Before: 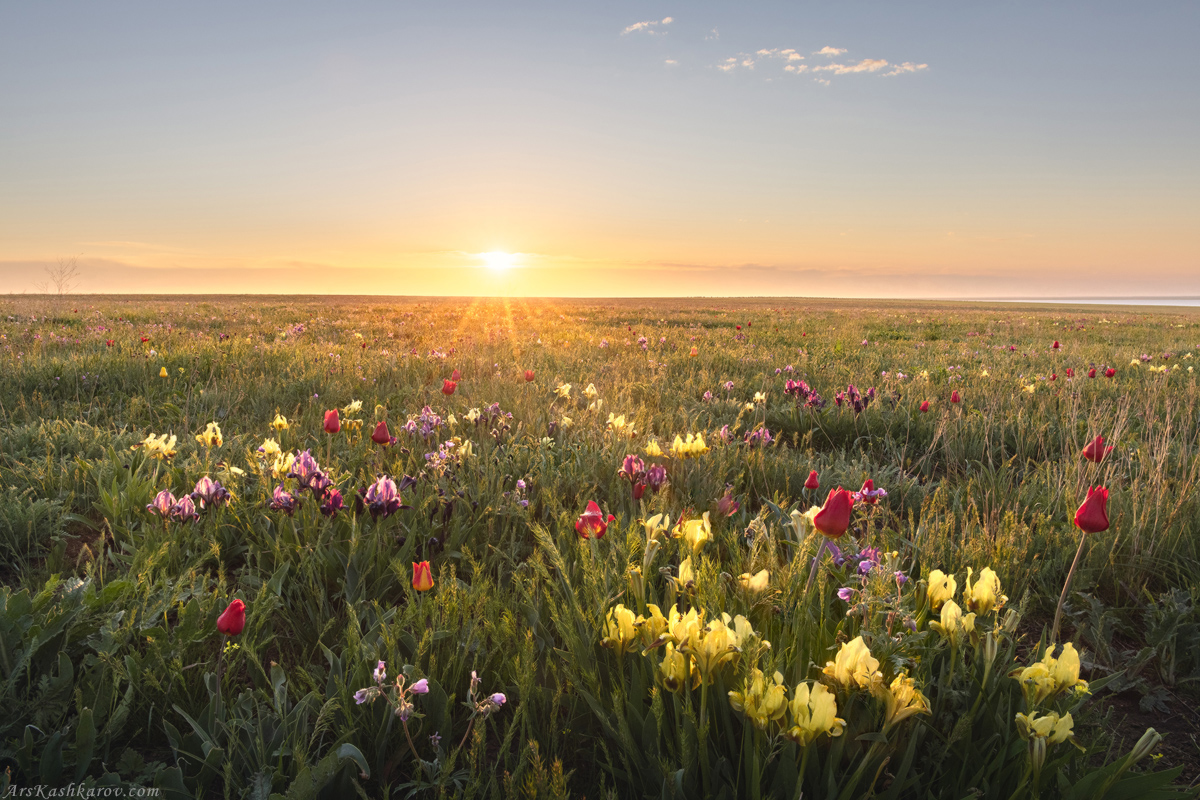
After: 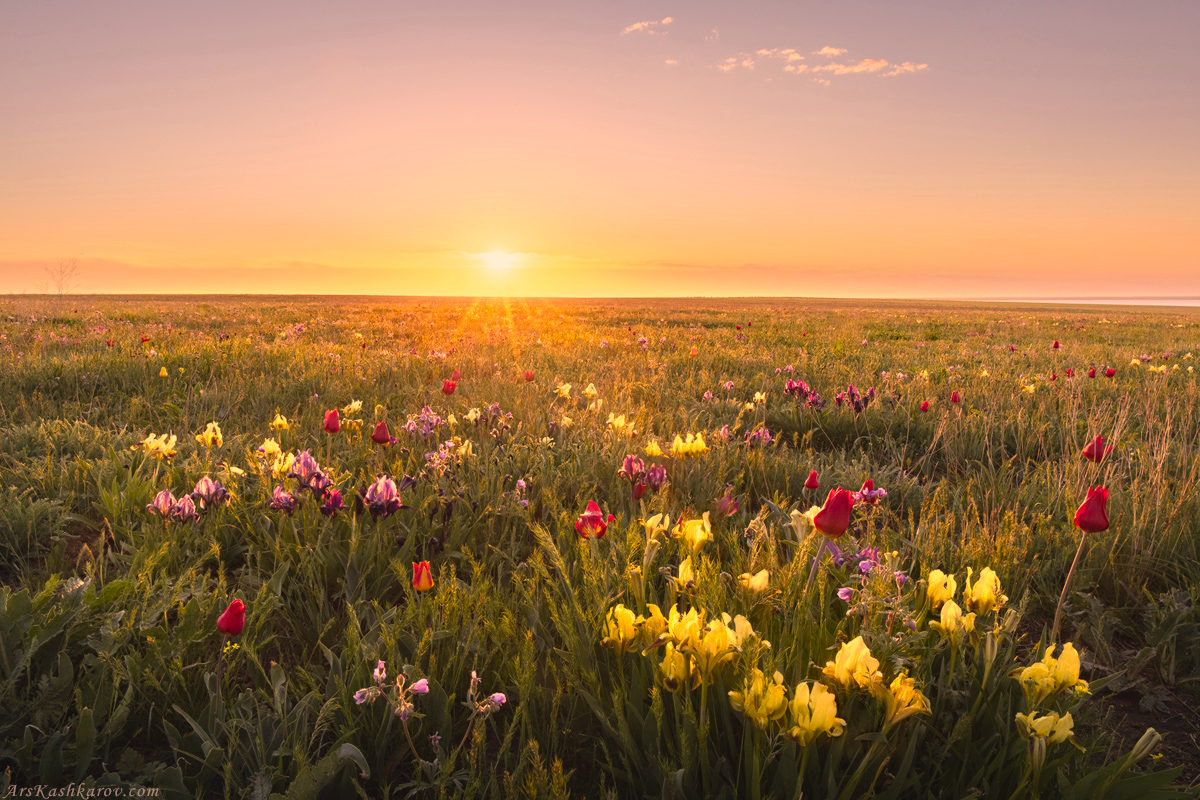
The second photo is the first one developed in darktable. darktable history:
levels: gray 59.41%
color correction: highlights a* 21.9, highlights b* 22.46
